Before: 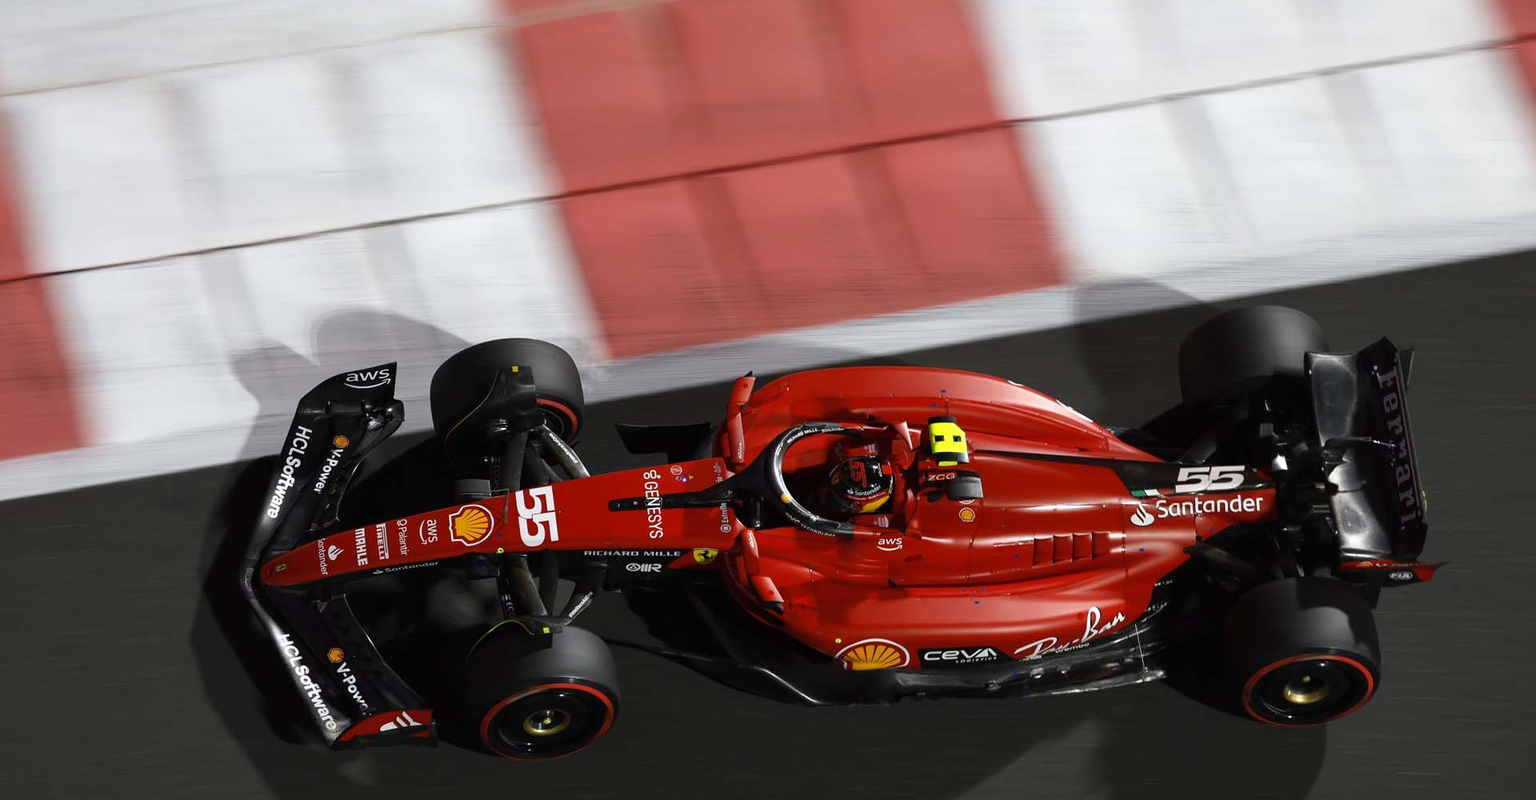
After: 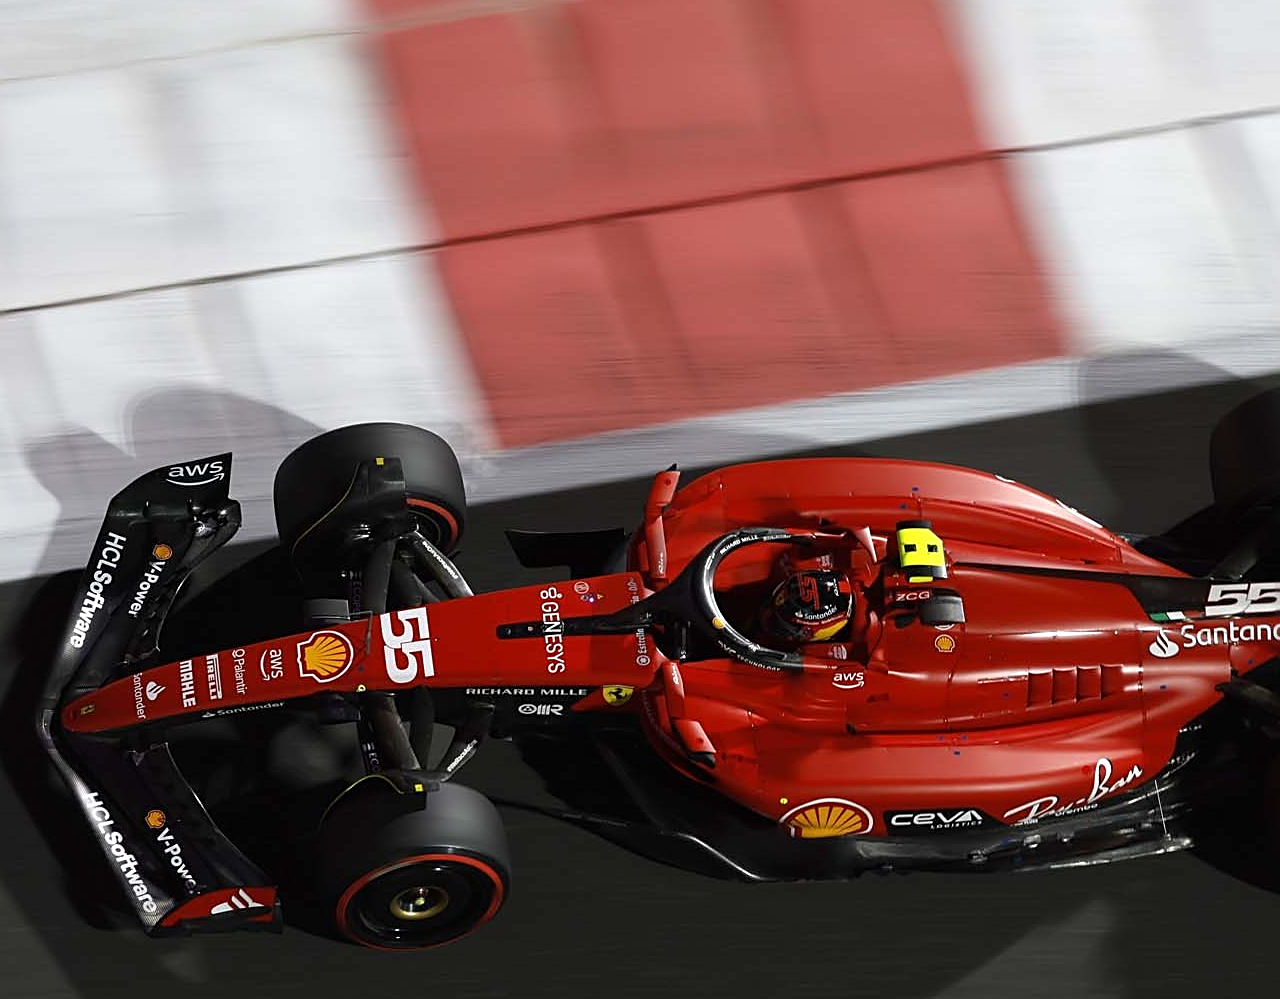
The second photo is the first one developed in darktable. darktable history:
crop and rotate: left 13.775%, right 19.515%
sharpen: on, module defaults
